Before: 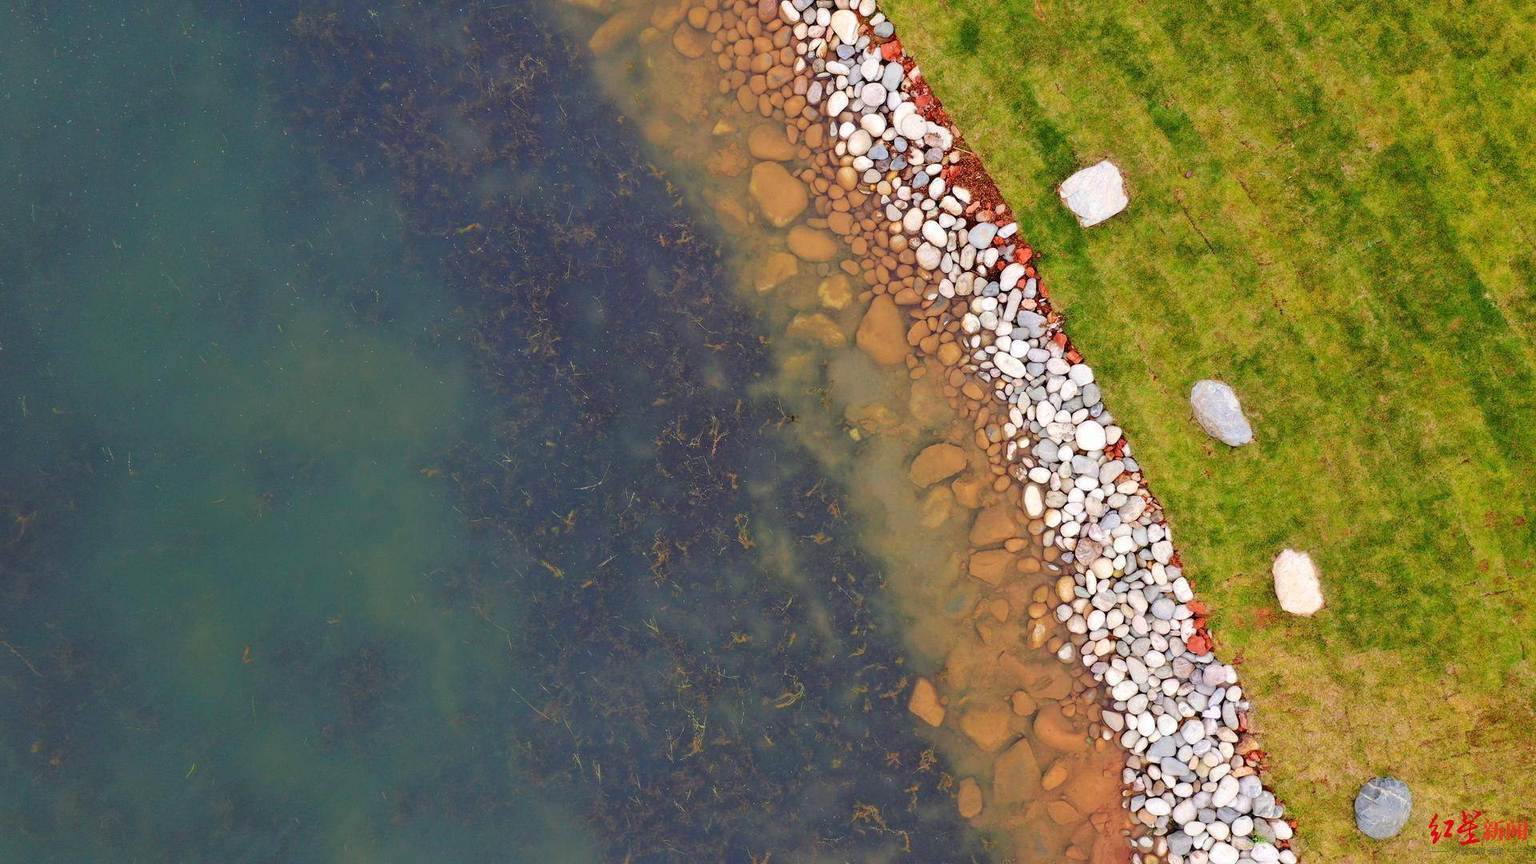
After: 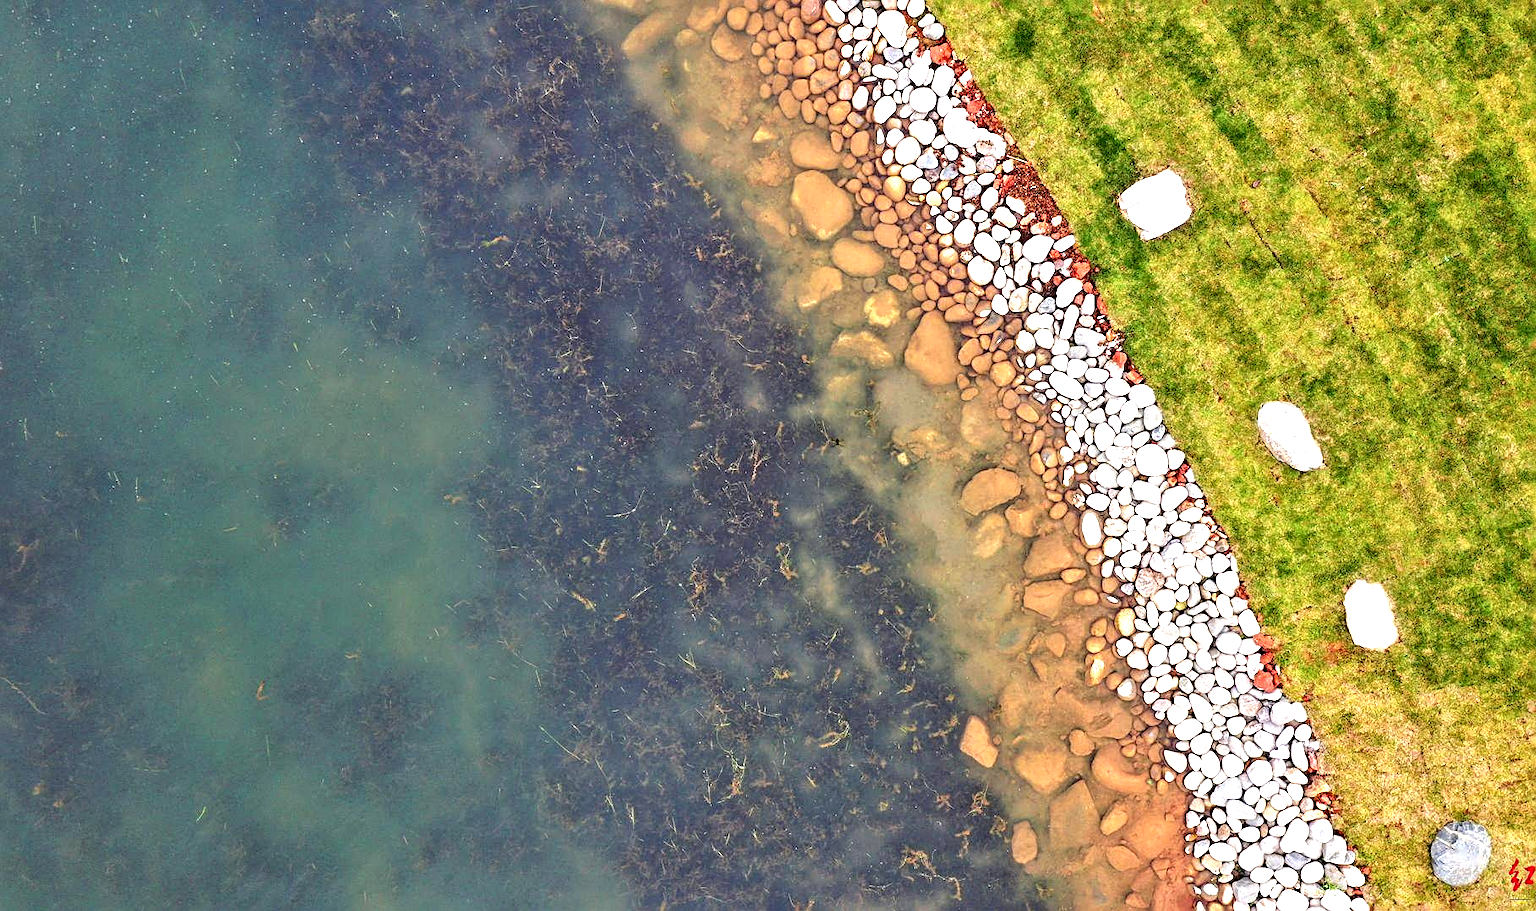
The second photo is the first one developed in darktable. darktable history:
crop and rotate: left 0%, right 5.305%
sharpen: radius 2.604, amount 0.697
exposure: black level correction -0.002, exposure 0.708 EV, compensate highlight preservation false
local contrast: detail 130%
tone equalizer: on, module defaults
contrast equalizer: y [[0.513, 0.565, 0.608, 0.562, 0.512, 0.5], [0.5 ×6], [0.5, 0.5, 0.5, 0.528, 0.598, 0.658], [0 ×6], [0 ×6]]
